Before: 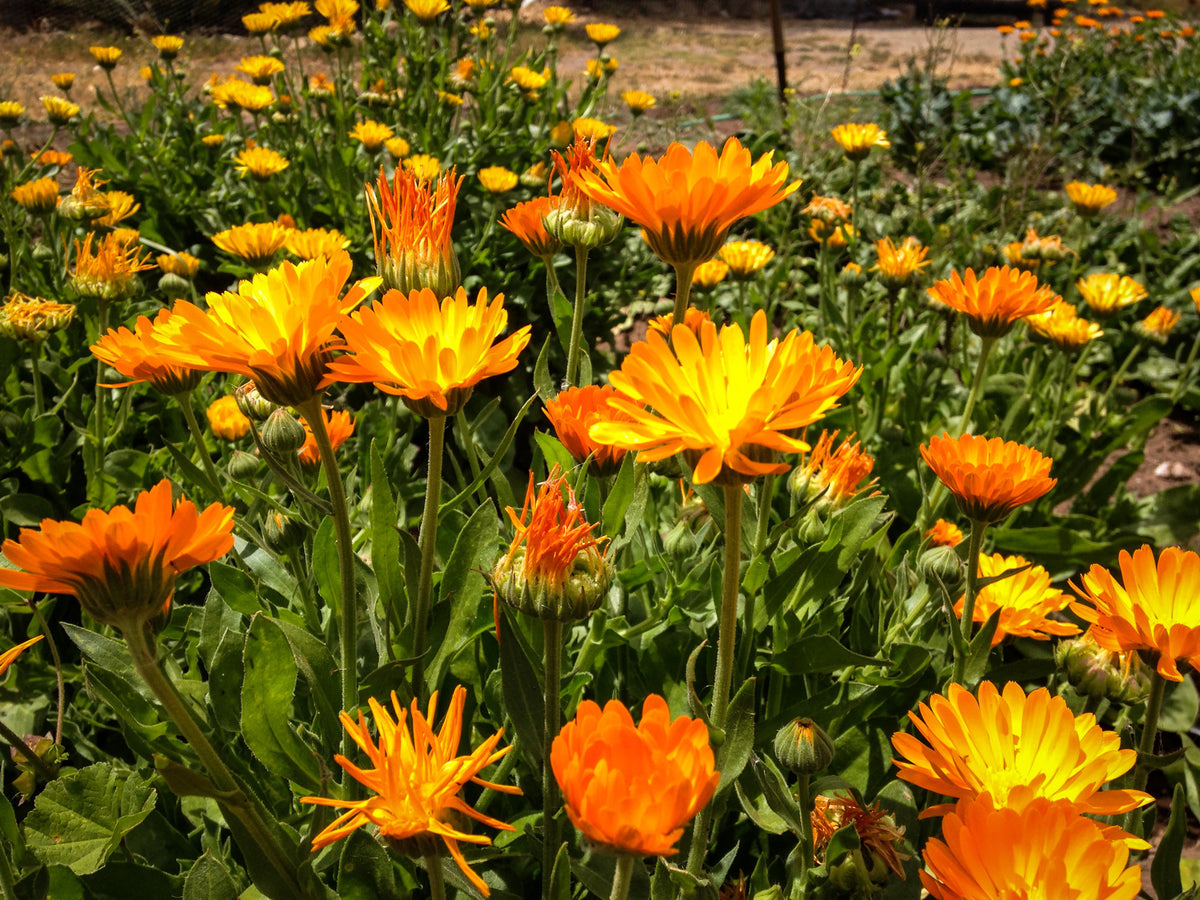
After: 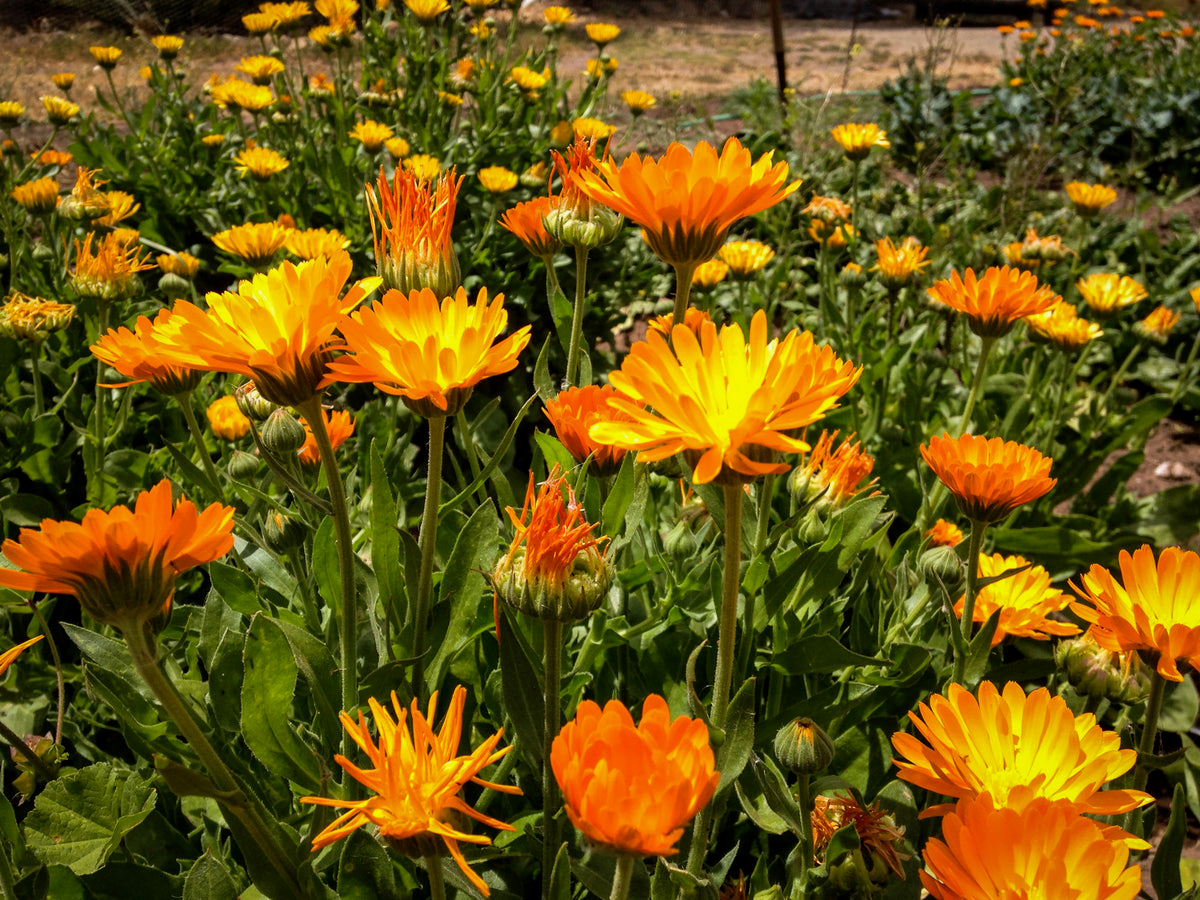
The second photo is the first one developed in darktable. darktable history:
exposure: black level correction 0.002, exposure -0.103 EV, compensate highlight preservation false
